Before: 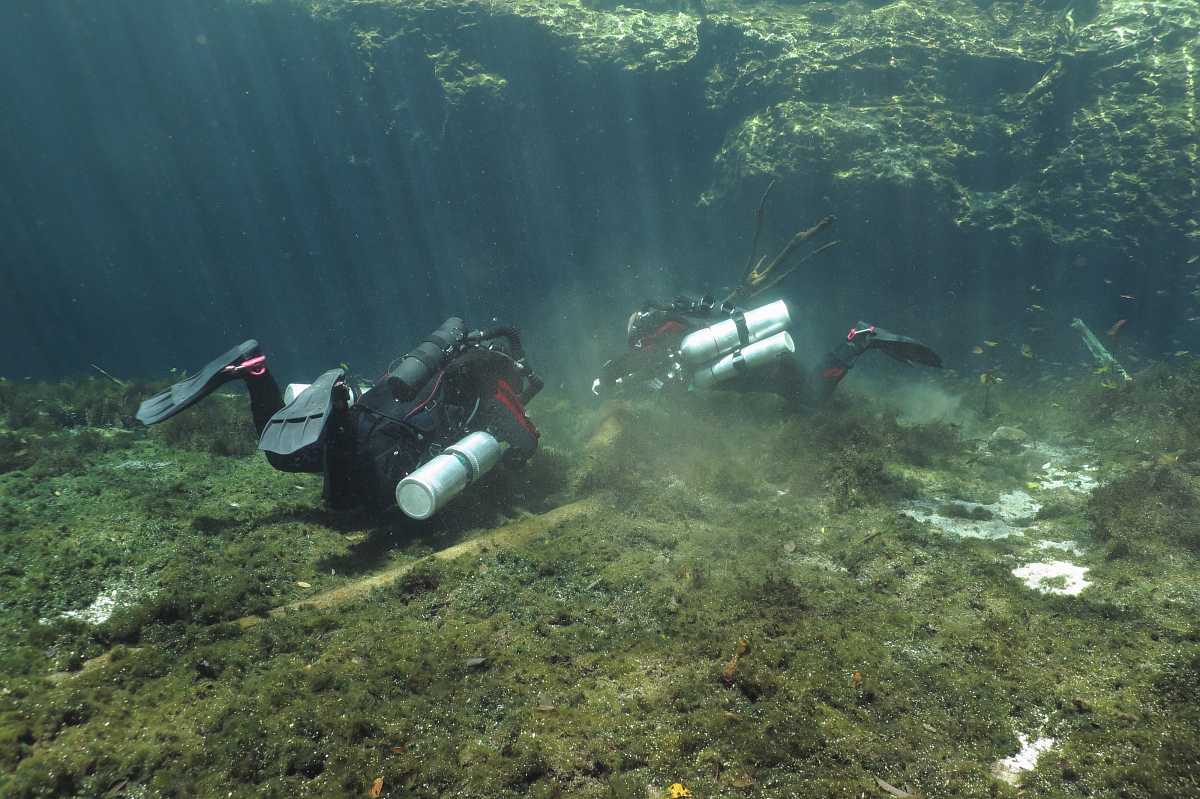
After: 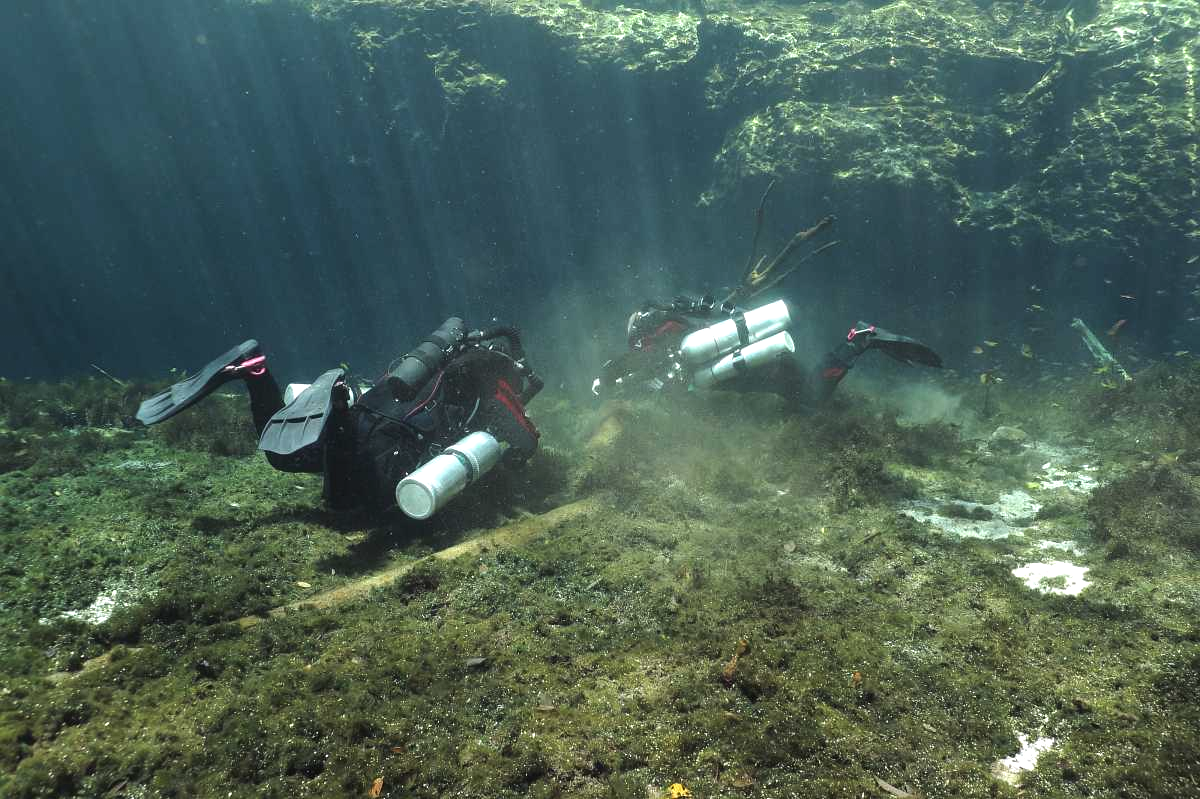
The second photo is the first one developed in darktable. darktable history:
tone equalizer: -8 EV -0.377 EV, -7 EV -0.395 EV, -6 EV -0.36 EV, -5 EV -0.251 EV, -3 EV 0.221 EV, -2 EV 0.334 EV, -1 EV 0.366 EV, +0 EV 0.412 EV, edges refinement/feathering 500, mask exposure compensation -1.57 EV, preserve details no
